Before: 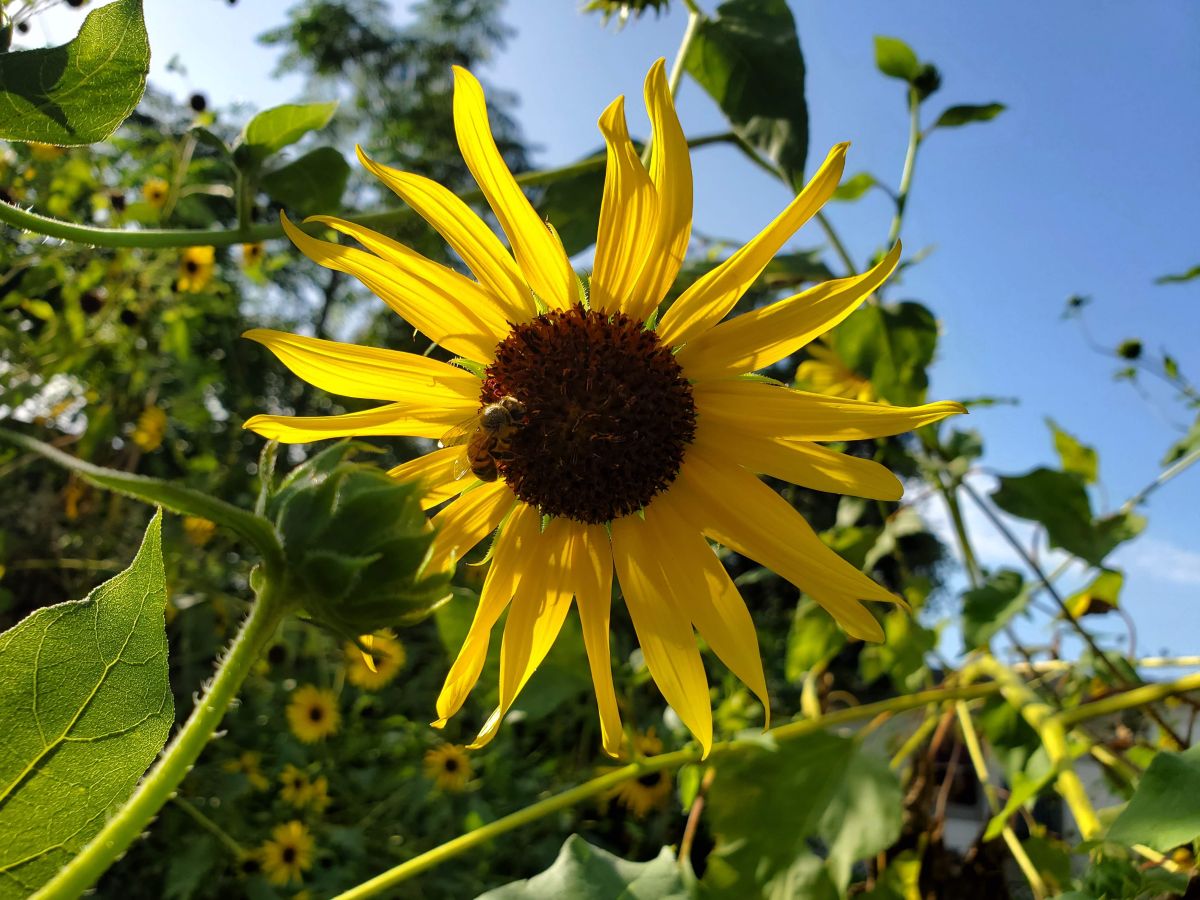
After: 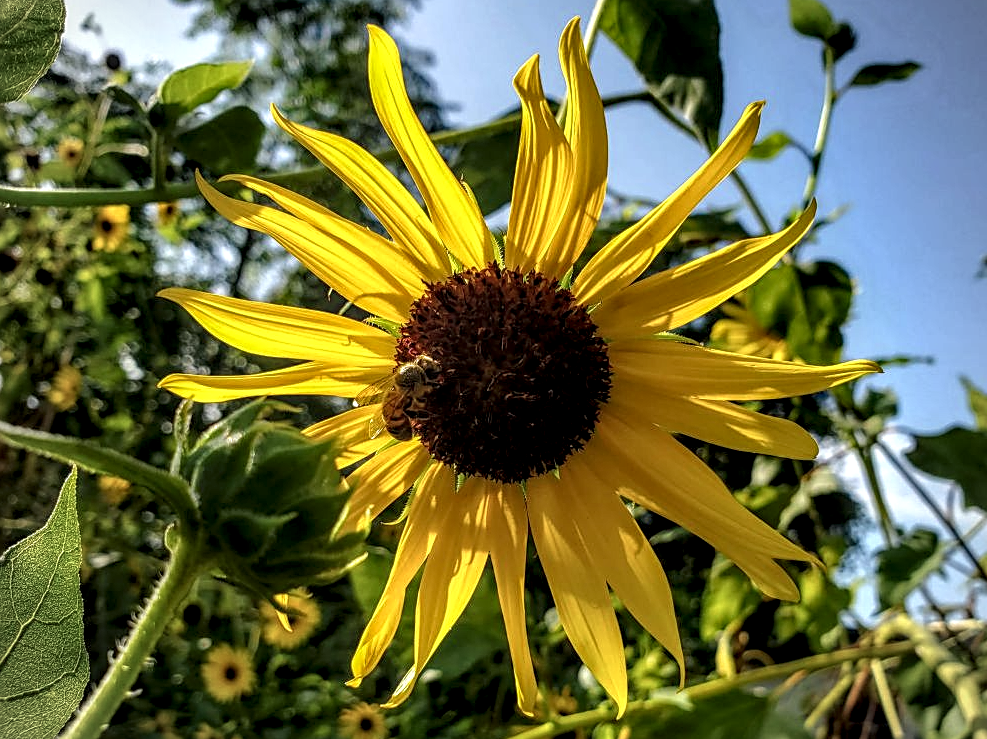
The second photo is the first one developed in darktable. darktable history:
crop and rotate: left 7.092%, top 4.567%, right 10.625%, bottom 13.216%
local contrast: highlights 1%, shadows 5%, detail 182%
sharpen: on, module defaults
vignetting: fall-off radius 61.12%
